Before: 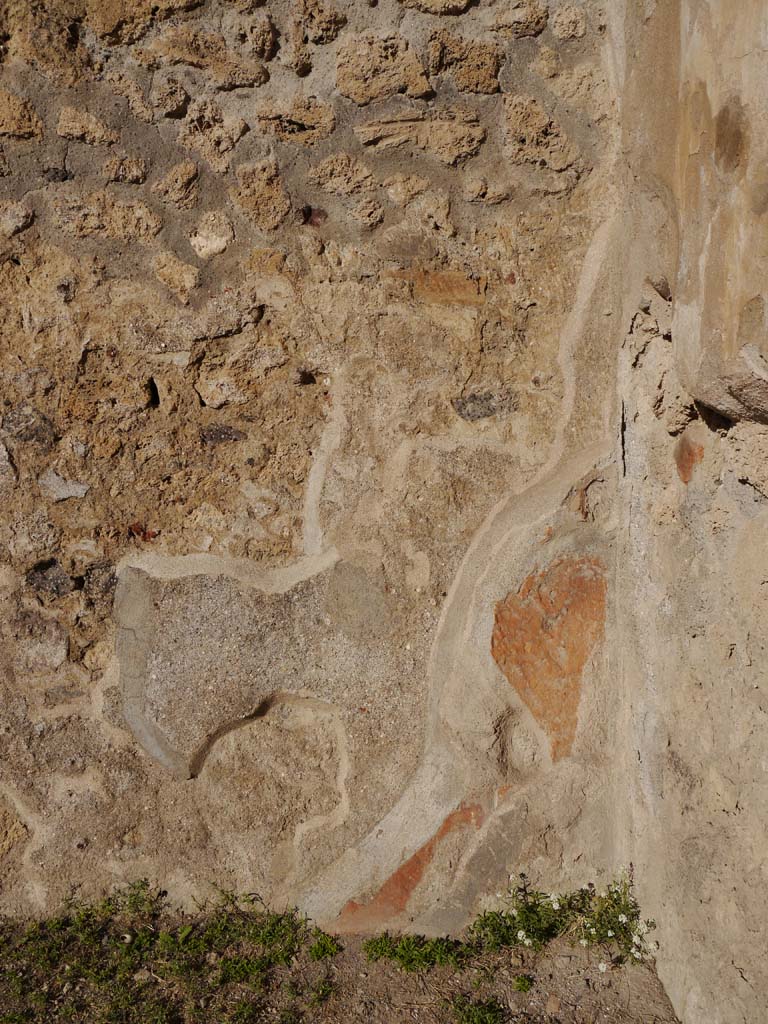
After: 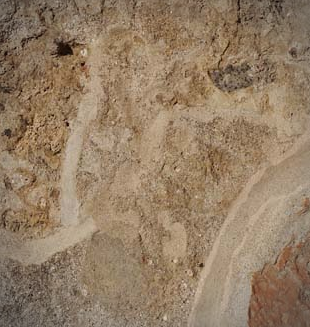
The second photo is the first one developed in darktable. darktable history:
crop: left 31.751%, top 32.172%, right 27.8%, bottom 35.83%
vignetting: unbound false
